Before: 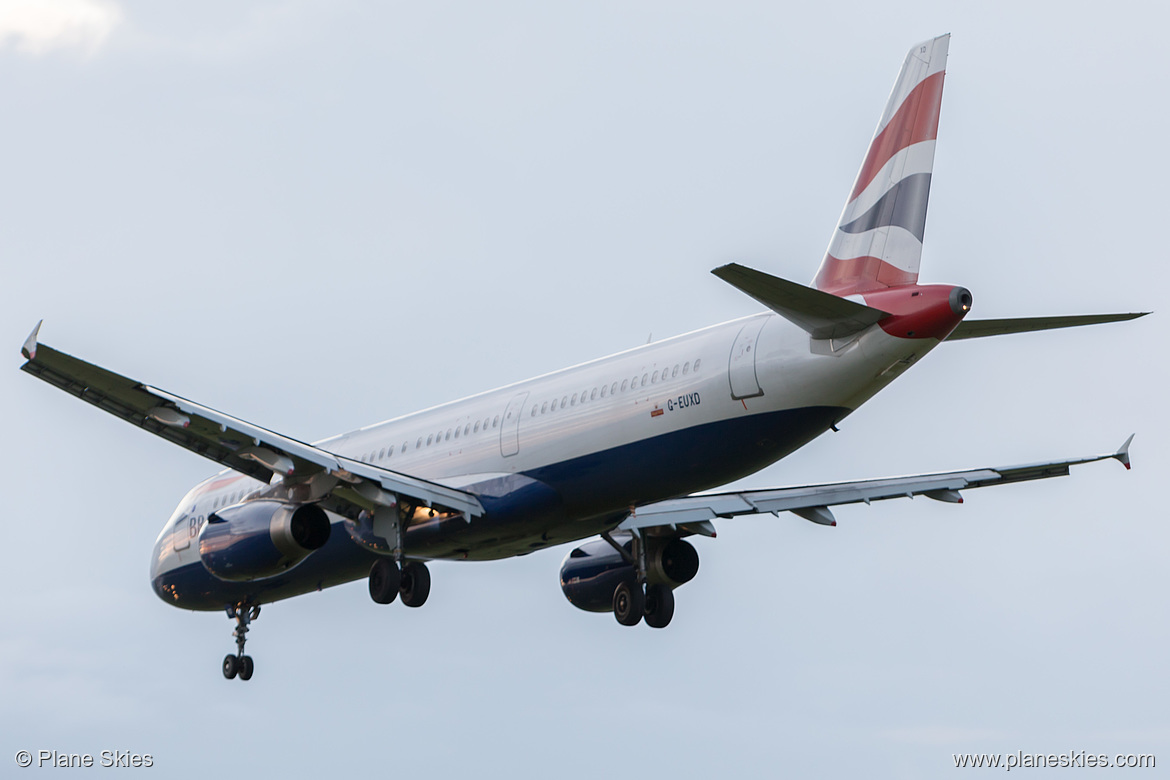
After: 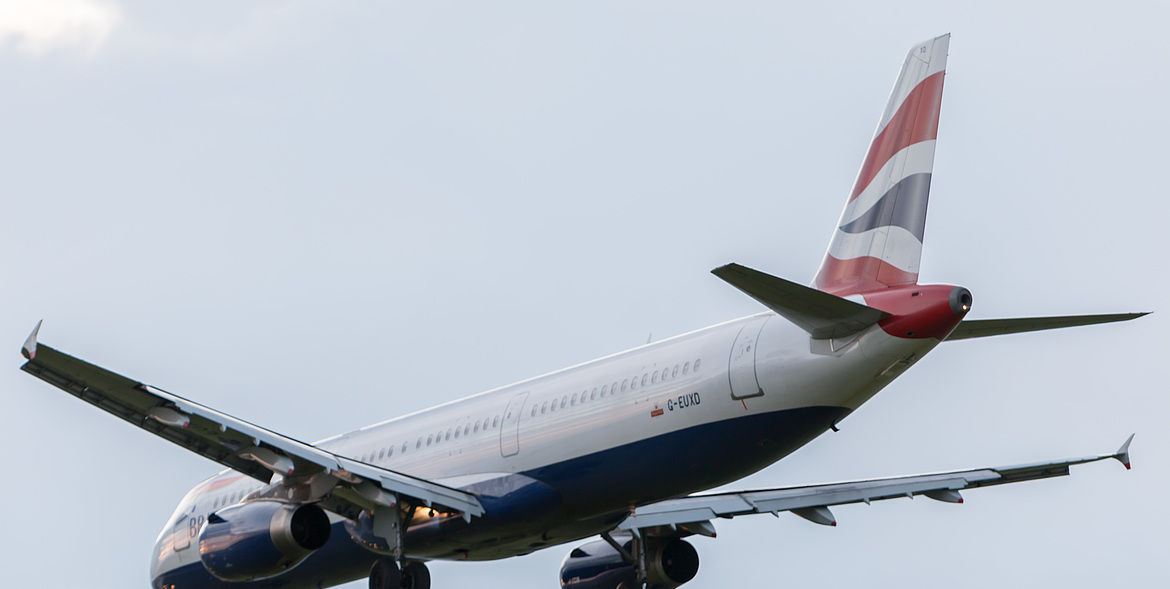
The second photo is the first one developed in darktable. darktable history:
crop: bottom 24.416%
